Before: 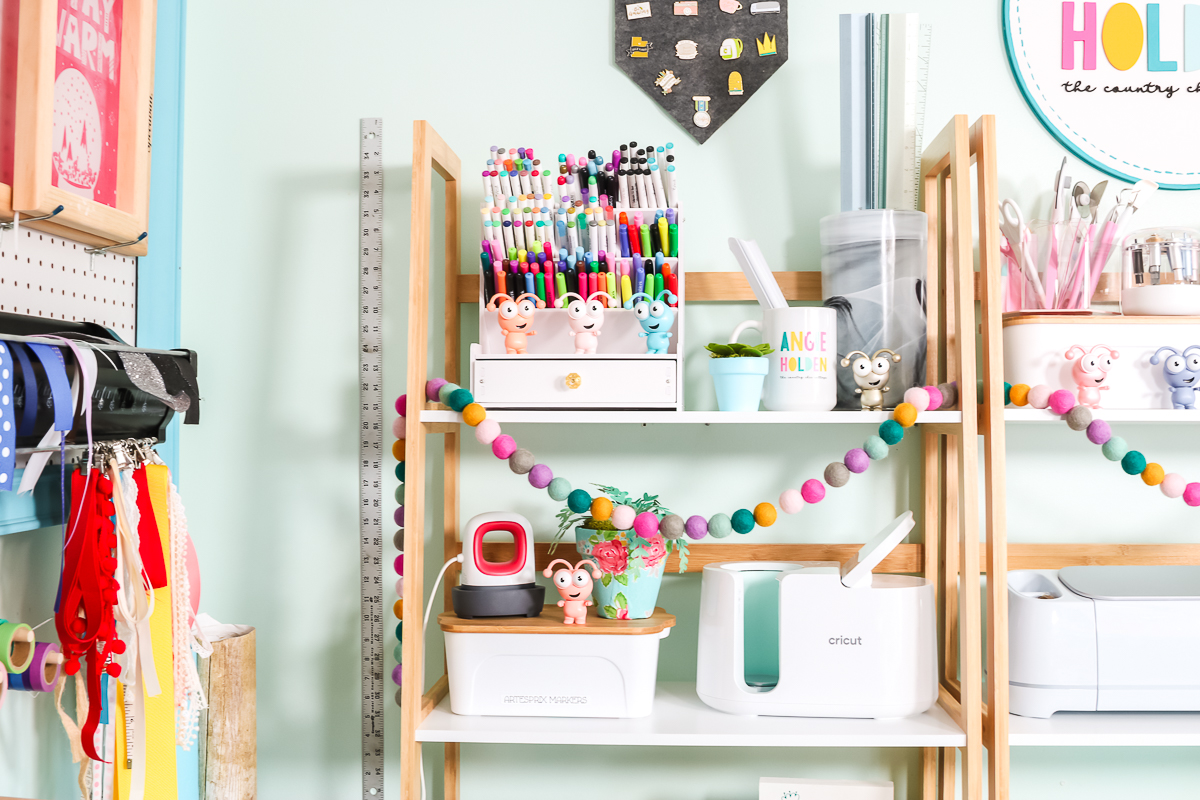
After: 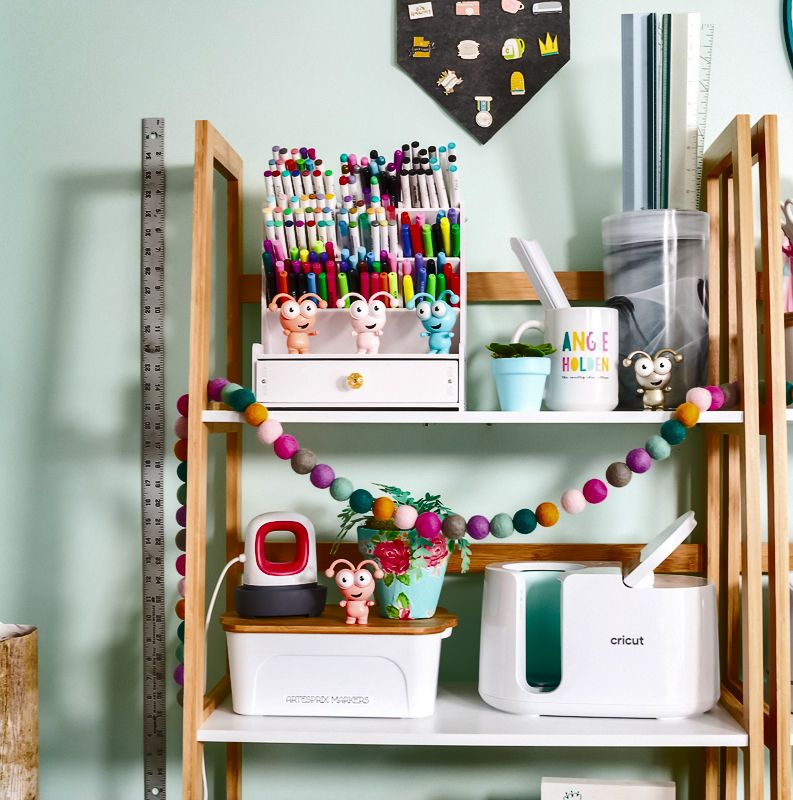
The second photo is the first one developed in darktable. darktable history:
shadows and highlights: radius 106.84, shadows 40.98, highlights -71.95, low approximation 0.01, soften with gaussian
contrast brightness saturation: saturation 0.096
crop and rotate: left 18.249%, right 15.638%
